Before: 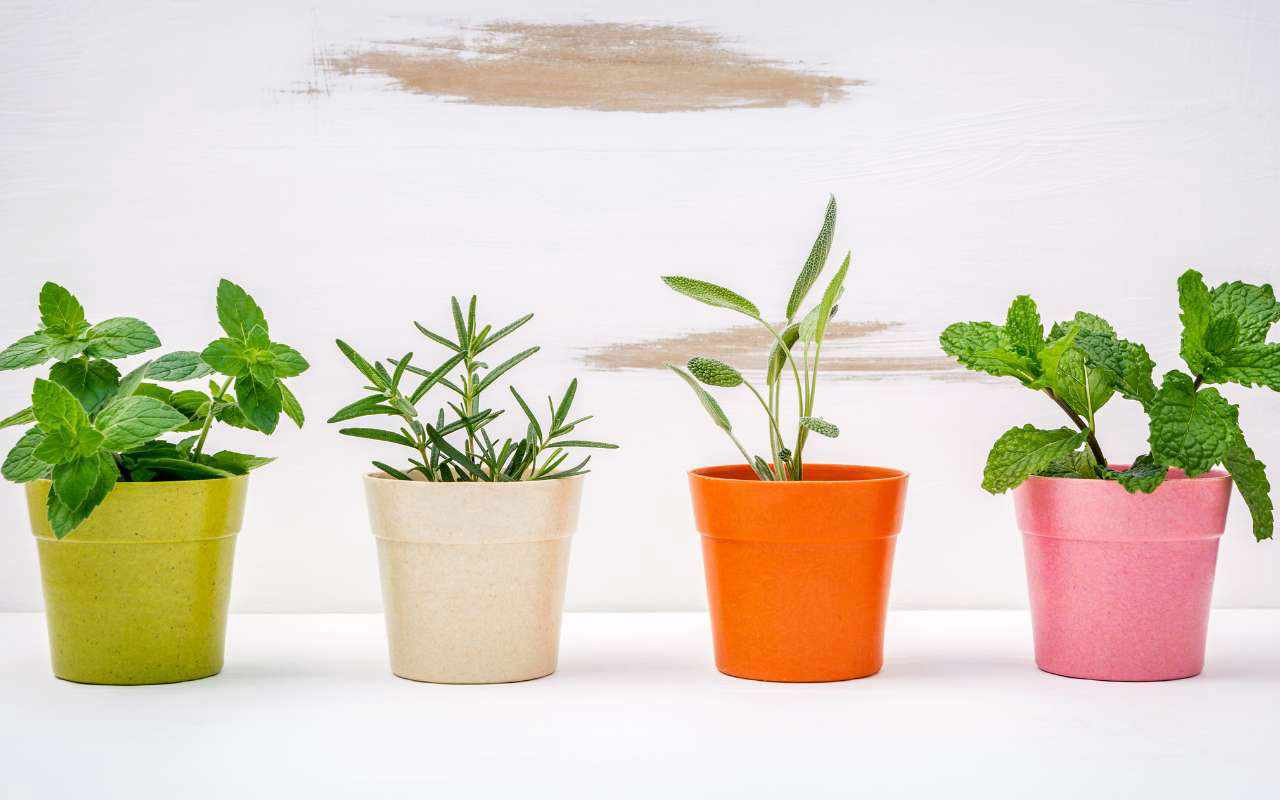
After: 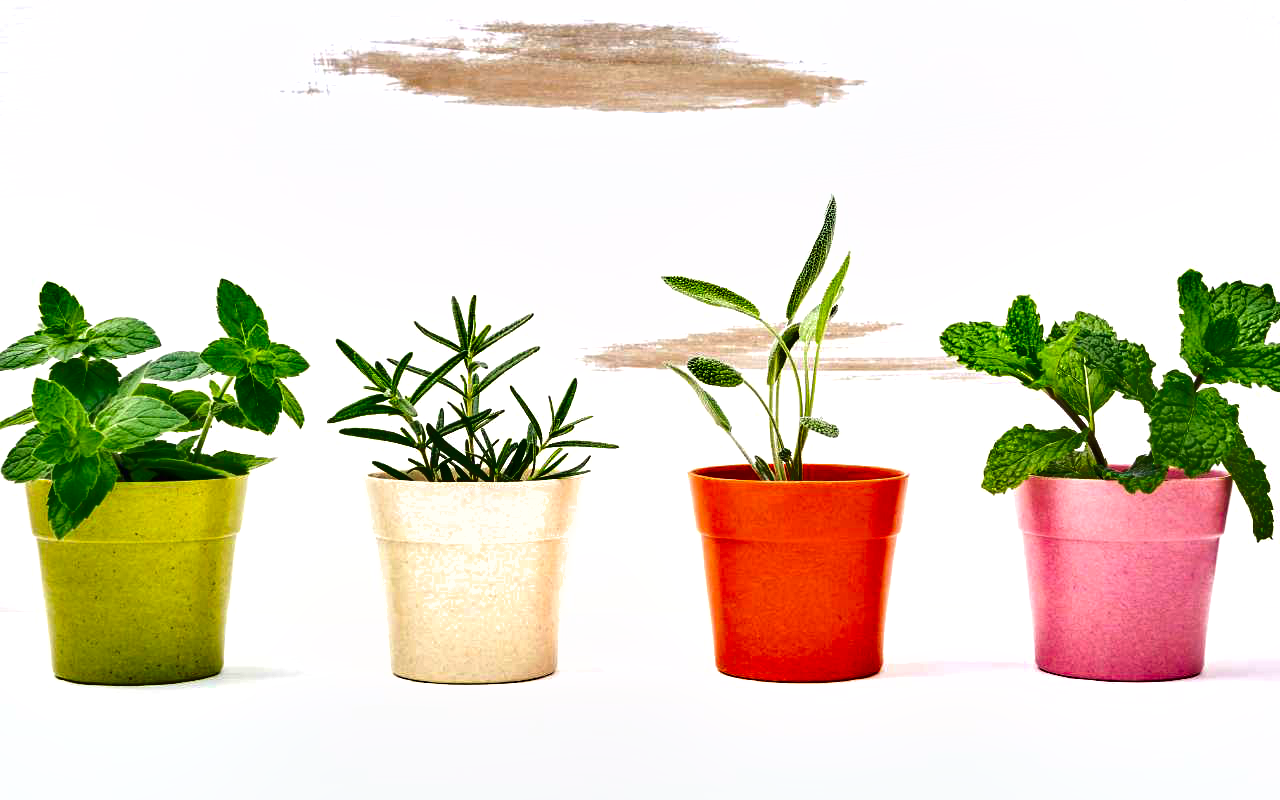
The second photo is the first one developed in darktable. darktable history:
shadows and highlights: low approximation 0.01, soften with gaussian
exposure: black level correction 0, exposure 0.499 EV, compensate highlight preservation false
